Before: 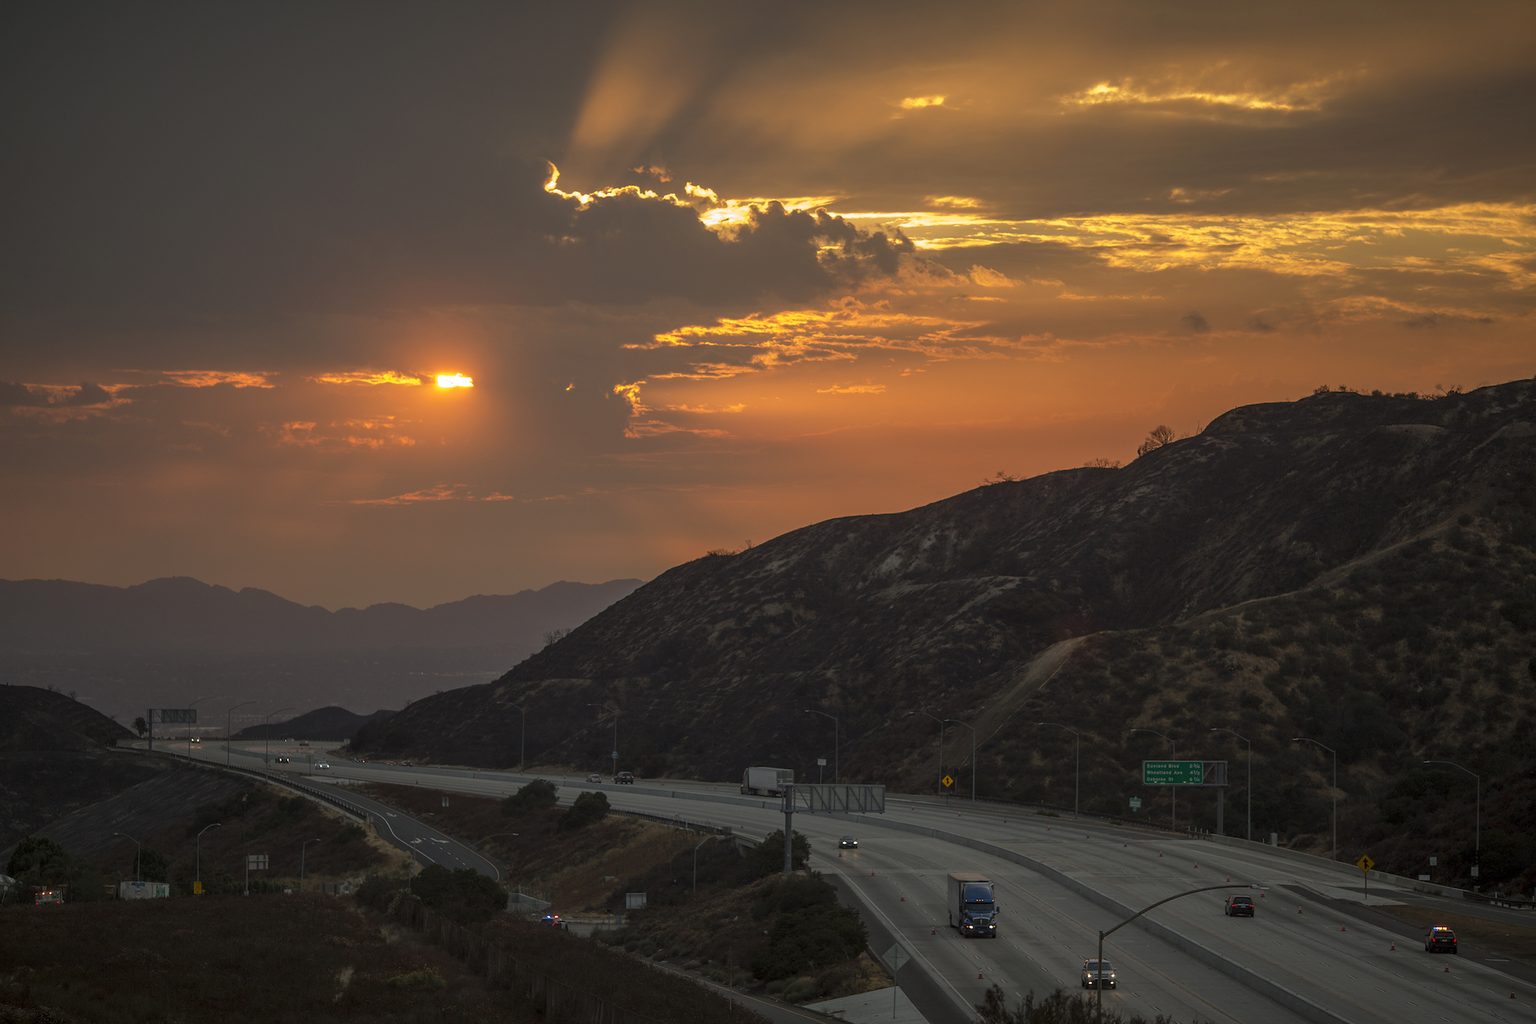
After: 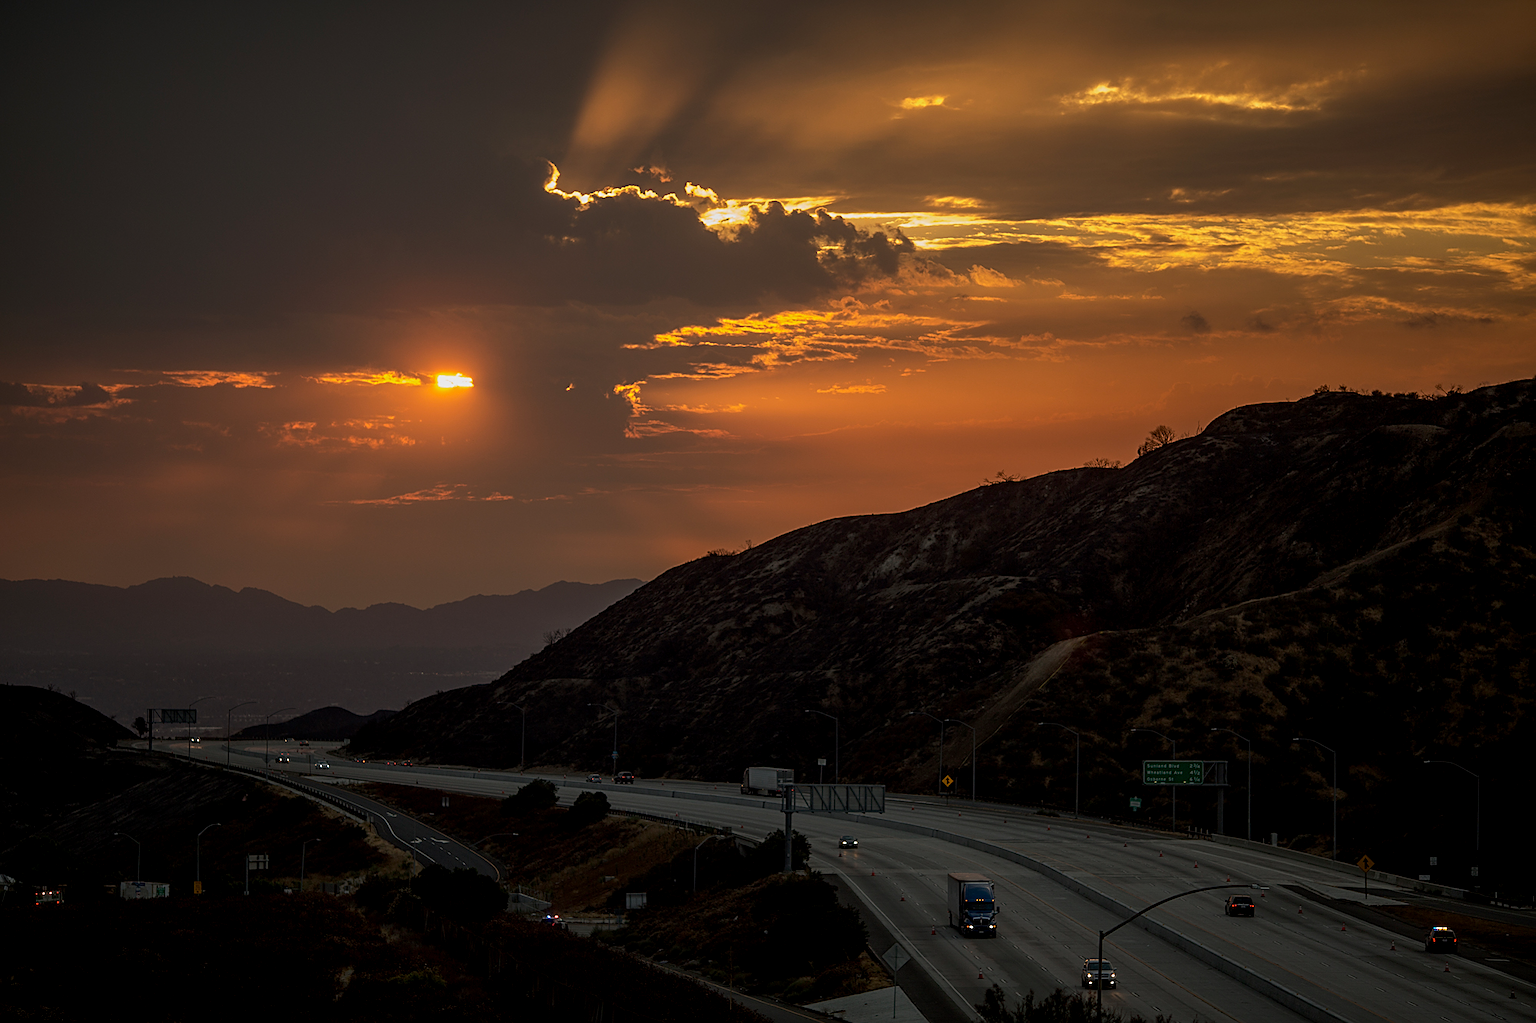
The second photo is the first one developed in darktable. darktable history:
sharpen: on, module defaults
exposure: black level correction 0.009, exposure -0.637 EV, compensate highlight preservation false
tone equalizer: -8 EV -0.417 EV, -7 EV -0.389 EV, -6 EV -0.333 EV, -5 EV -0.222 EV, -3 EV 0.222 EV, -2 EV 0.333 EV, -1 EV 0.389 EV, +0 EV 0.417 EV, edges refinement/feathering 500, mask exposure compensation -1.57 EV, preserve details no
